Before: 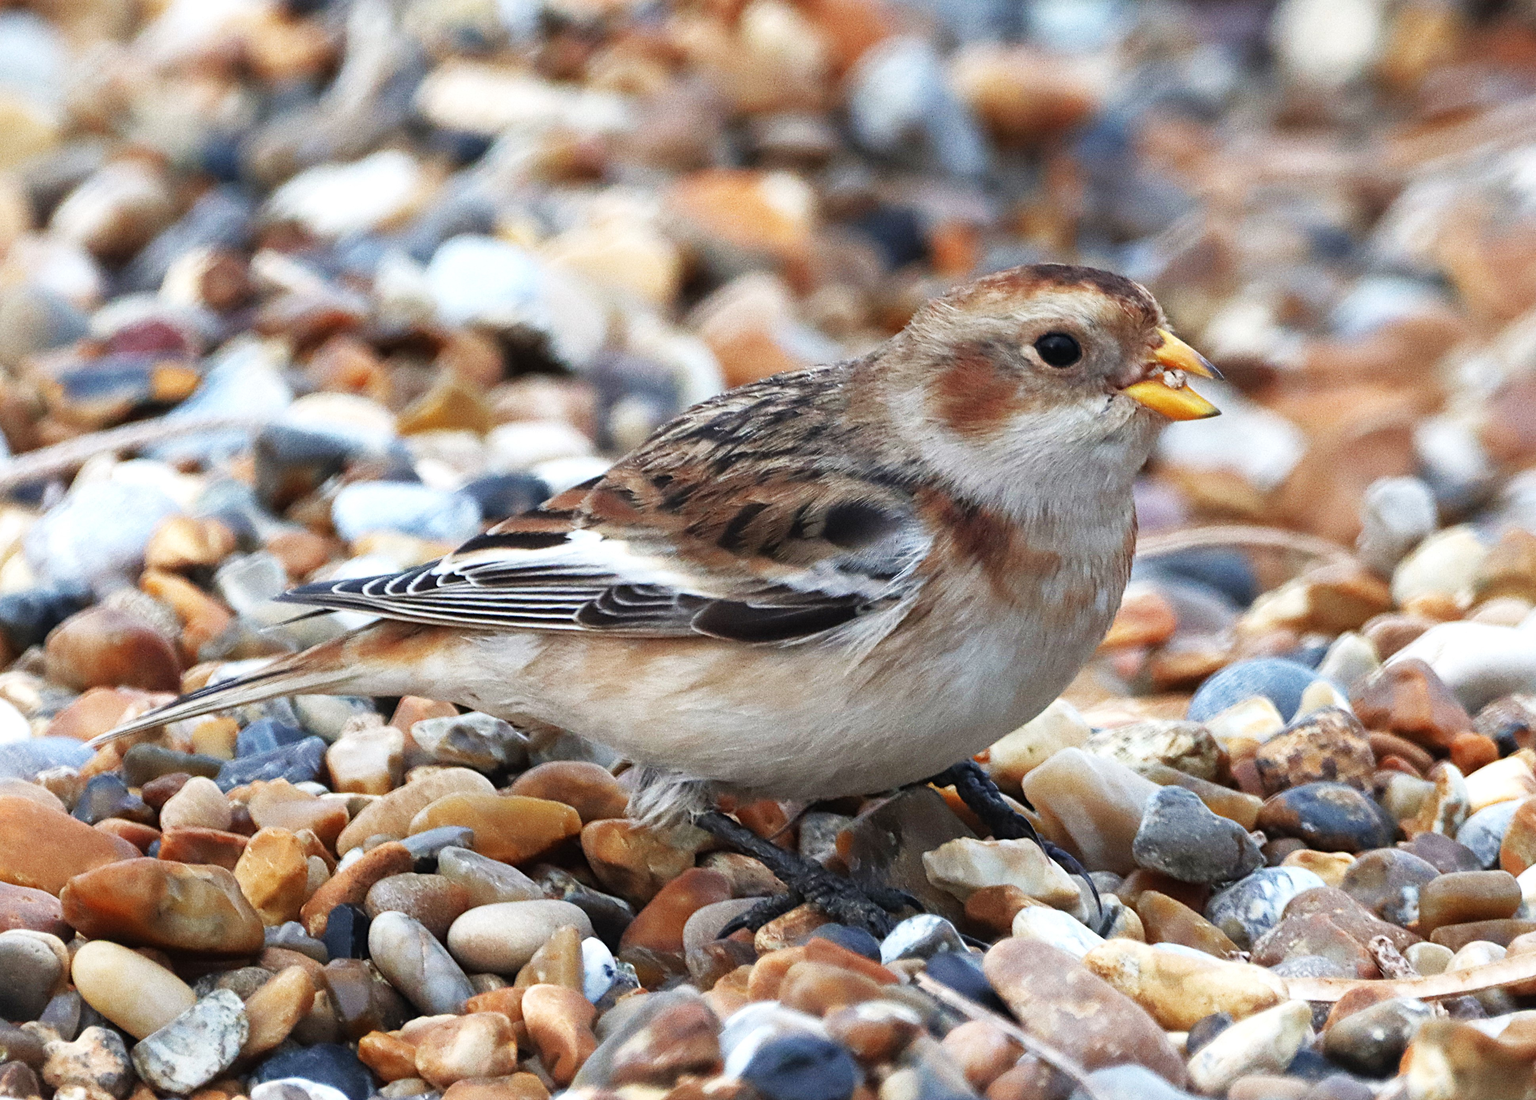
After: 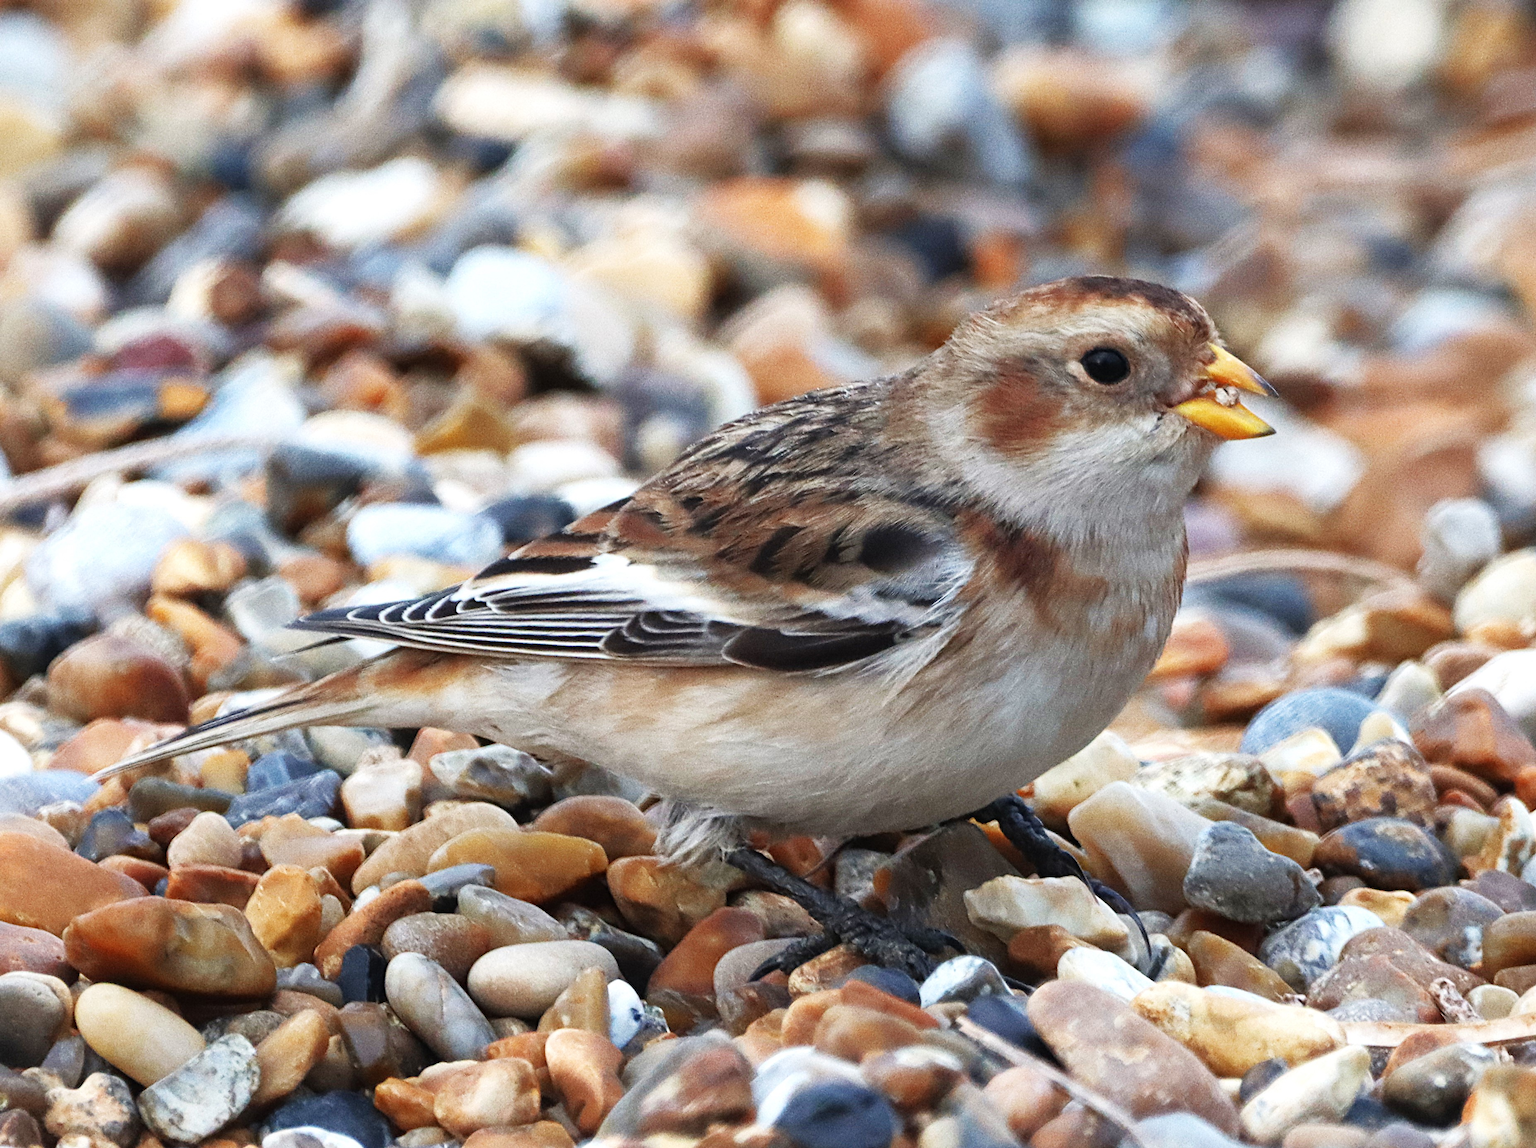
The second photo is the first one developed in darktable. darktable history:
crop: right 4.253%, bottom 0.022%
tone equalizer: smoothing diameter 24.79%, edges refinement/feathering 10.57, preserve details guided filter
